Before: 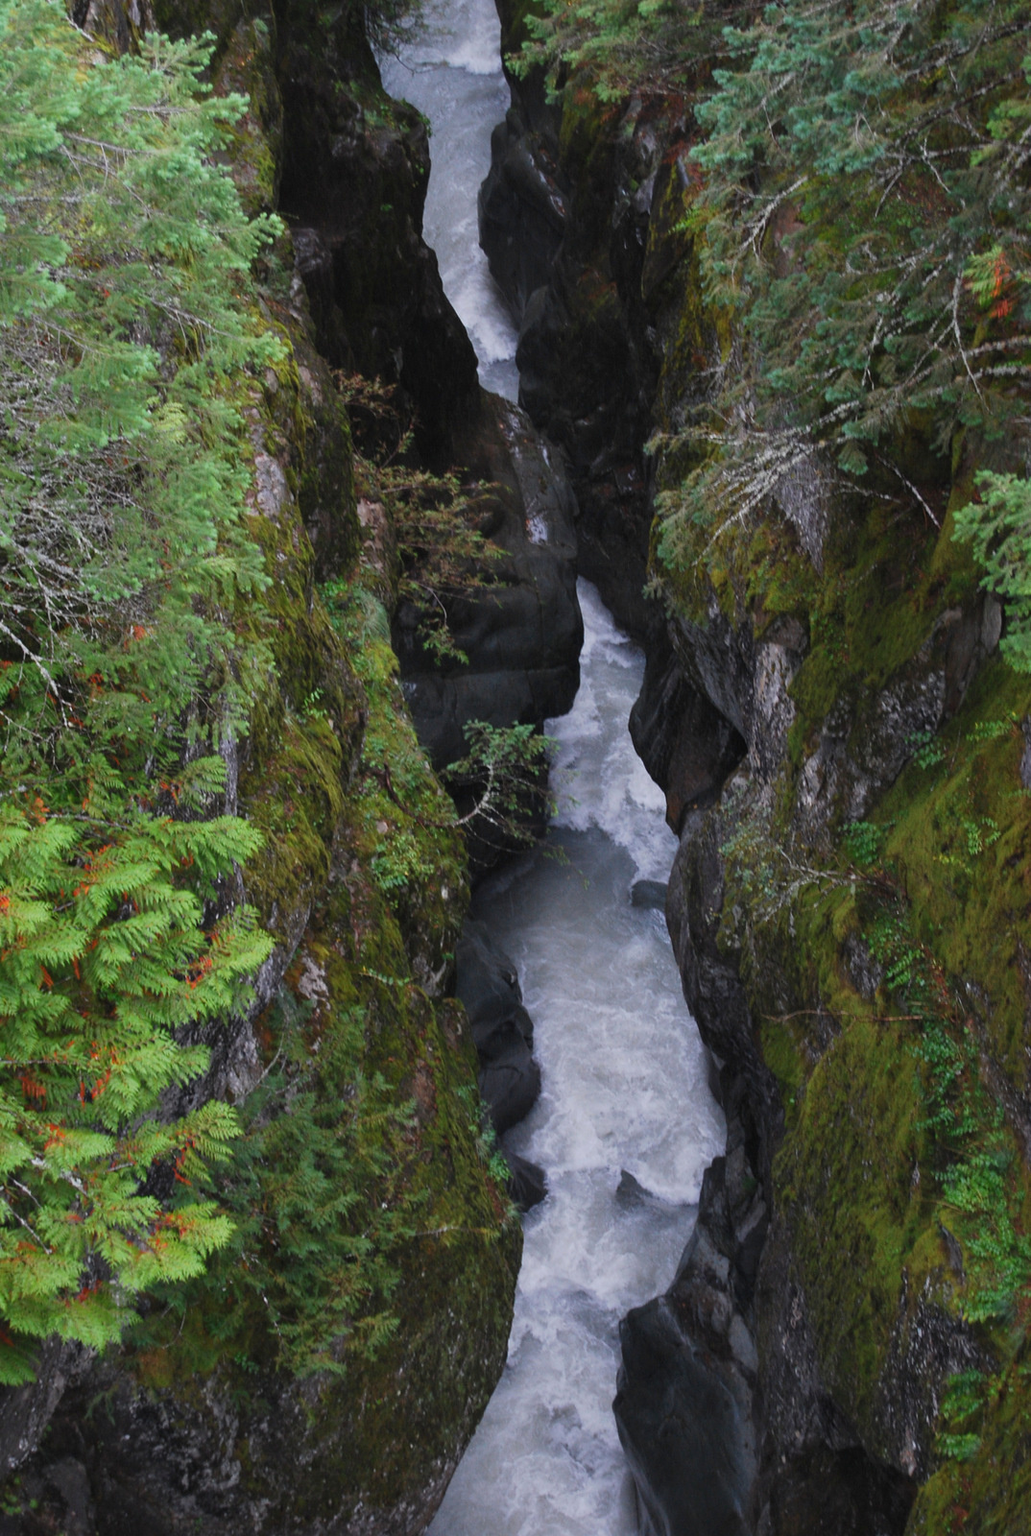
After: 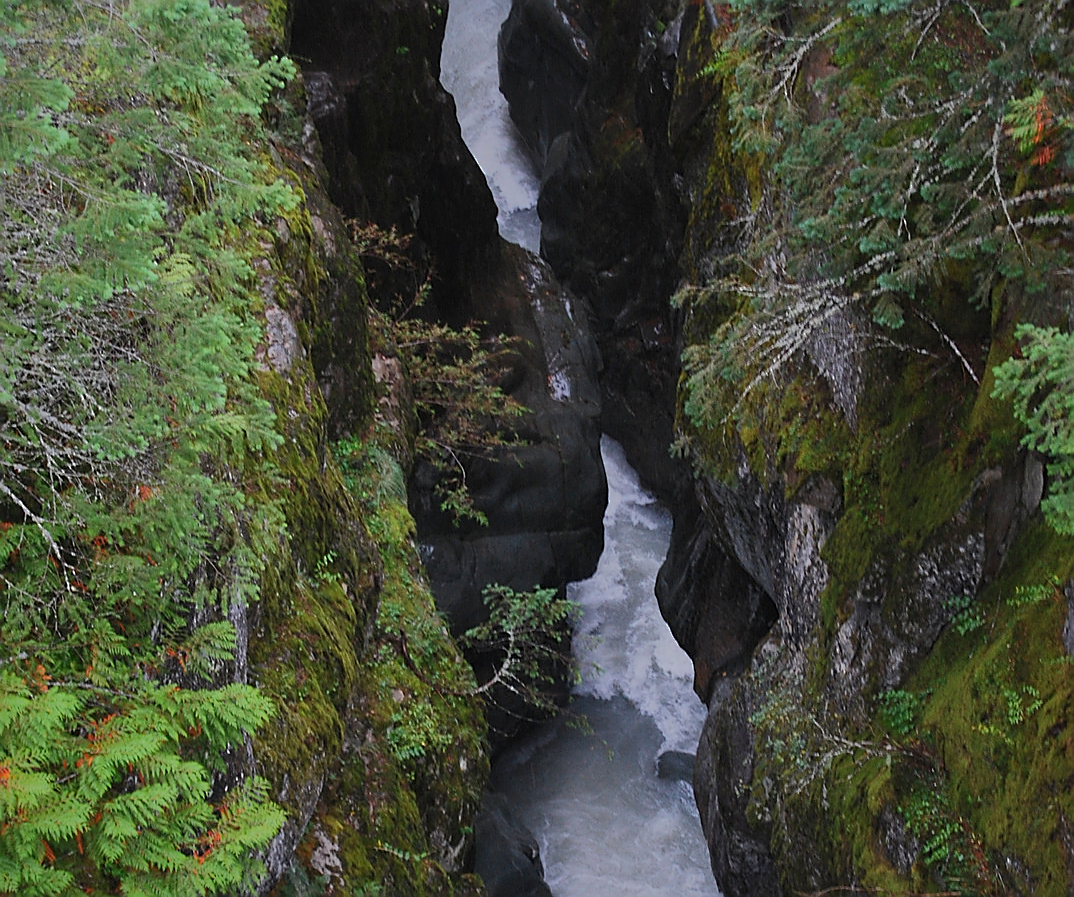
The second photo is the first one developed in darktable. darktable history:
shadows and highlights: shadows -18.24, highlights -73.42
sharpen: radius 1.395, amount 1.254, threshold 0.739
crop and rotate: top 10.431%, bottom 33.496%
